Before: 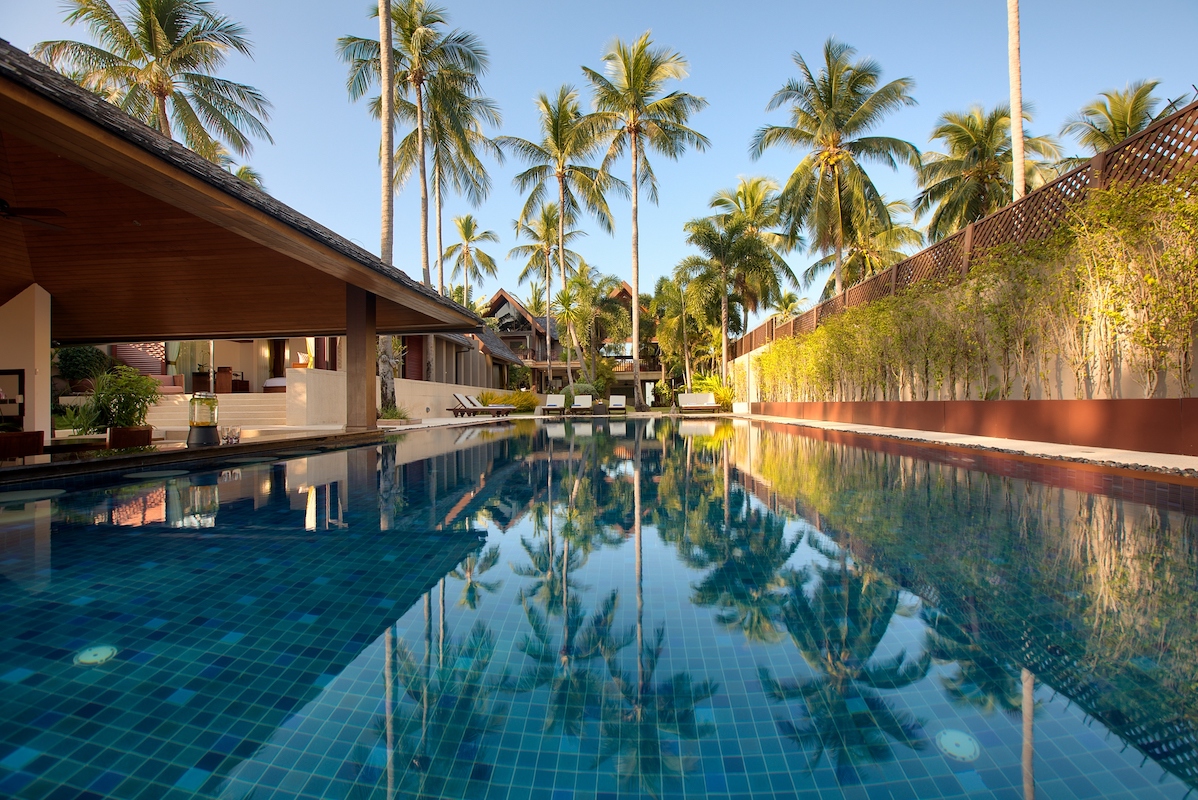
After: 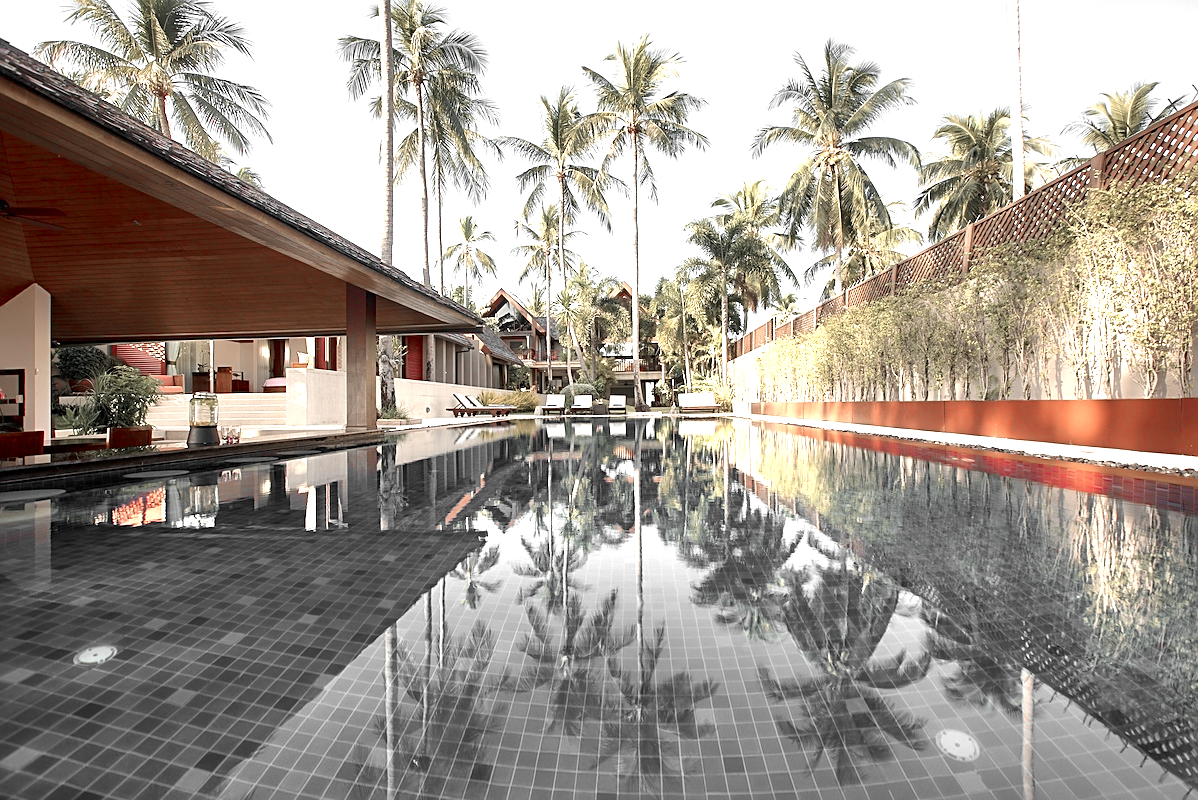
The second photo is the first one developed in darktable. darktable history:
color zones: curves: ch1 [(0, 0.831) (0.08, 0.771) (0.157, 0.268) (0.241, 0.207) (0.562, -0.005) (0.714, -0.013) (0.876, 0.01) (1, 0.831)]
sharpen: on, module defaults
exposure: black level correction 0, exposure 1.2 EV, compensate highlight preservation false
